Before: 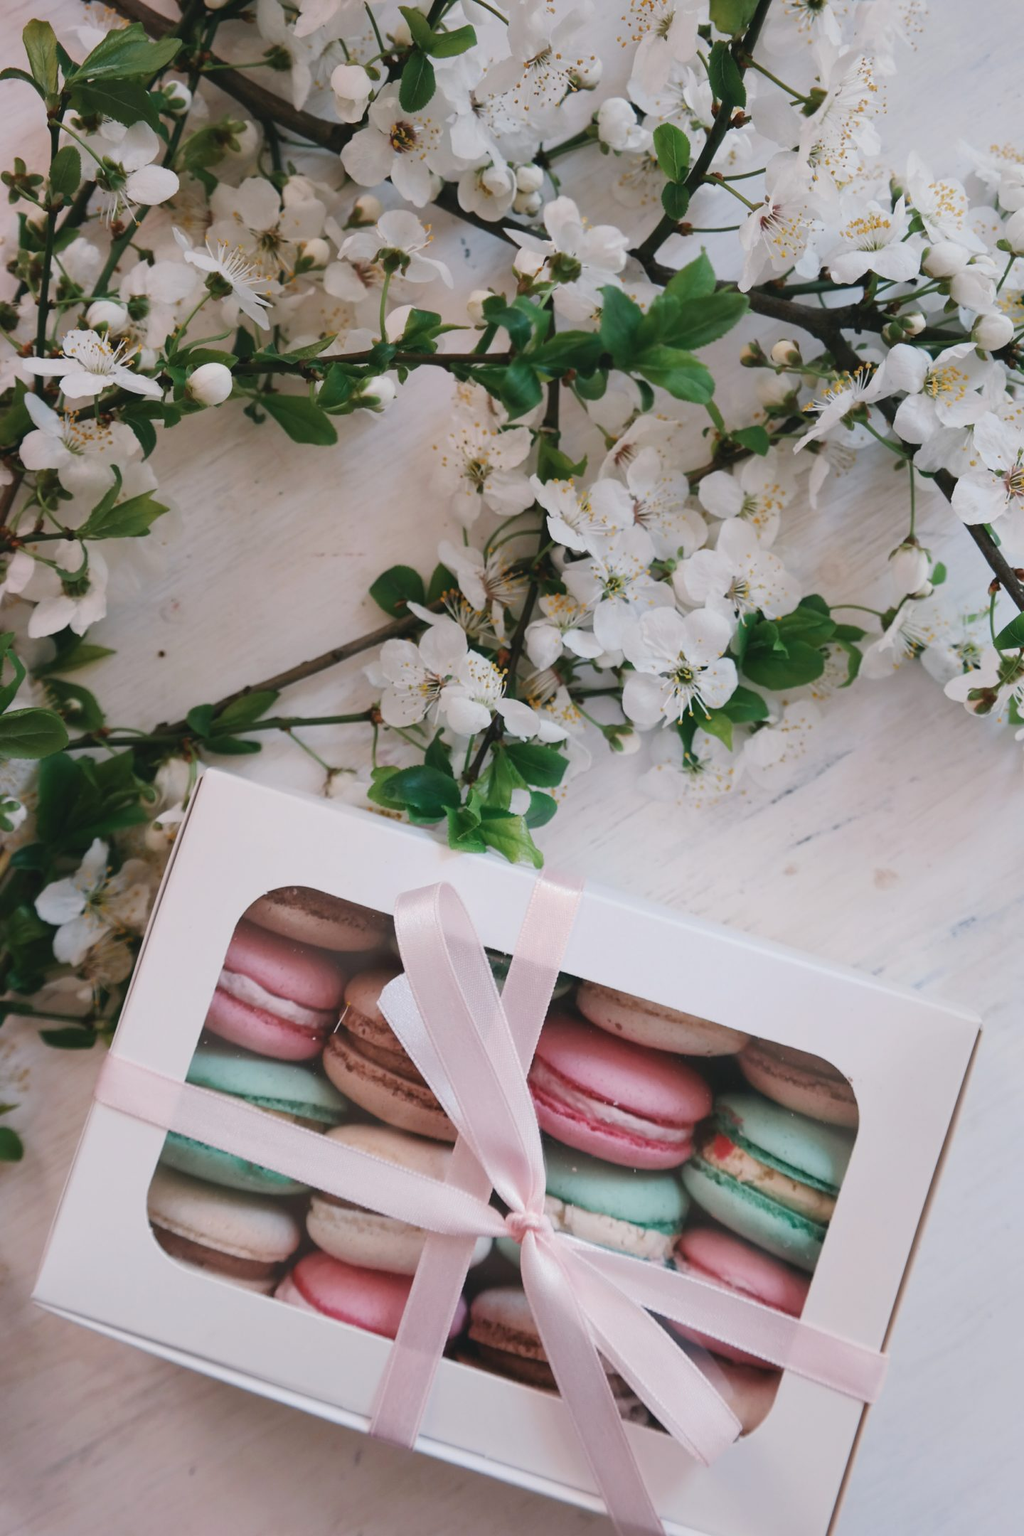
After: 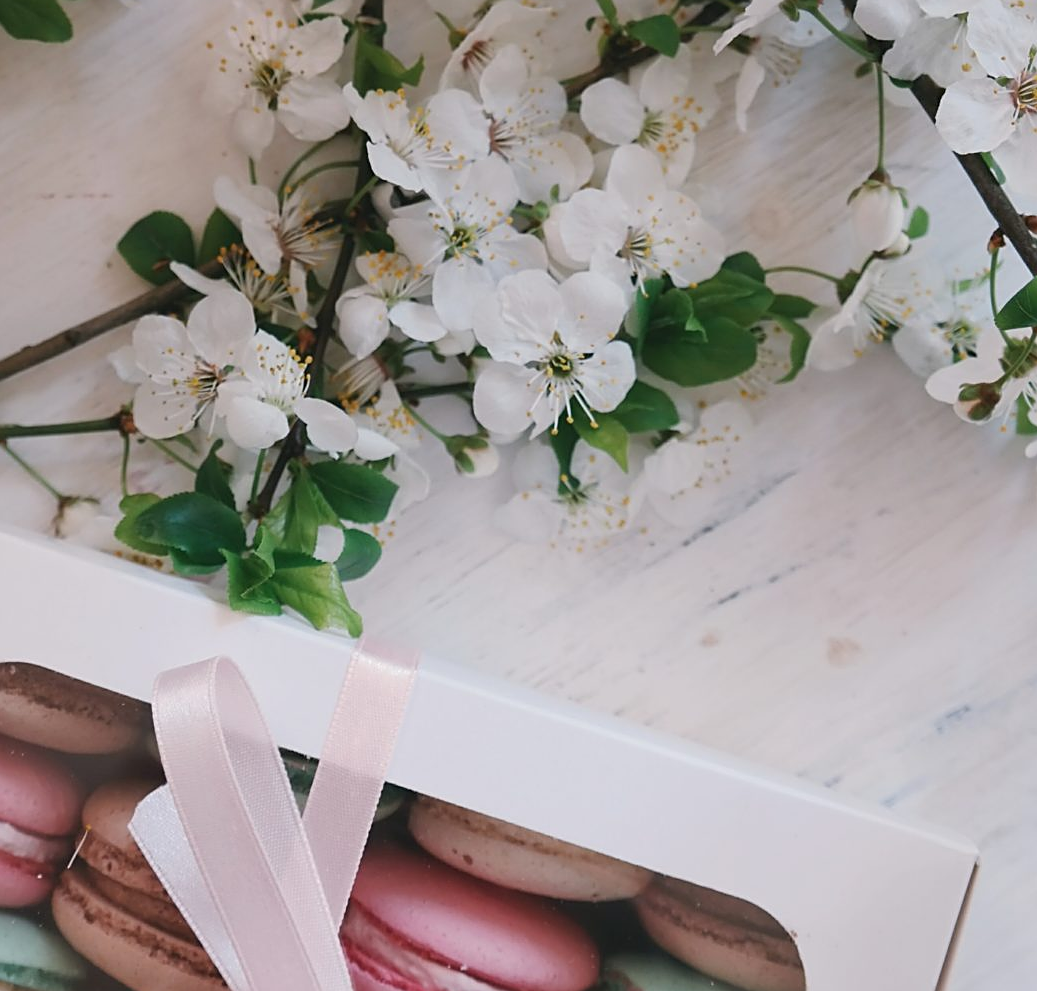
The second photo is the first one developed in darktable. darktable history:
sharpen: on, module defaults
crop and rotate: left 27.938%, top 27.046%, bottom 27.046%
